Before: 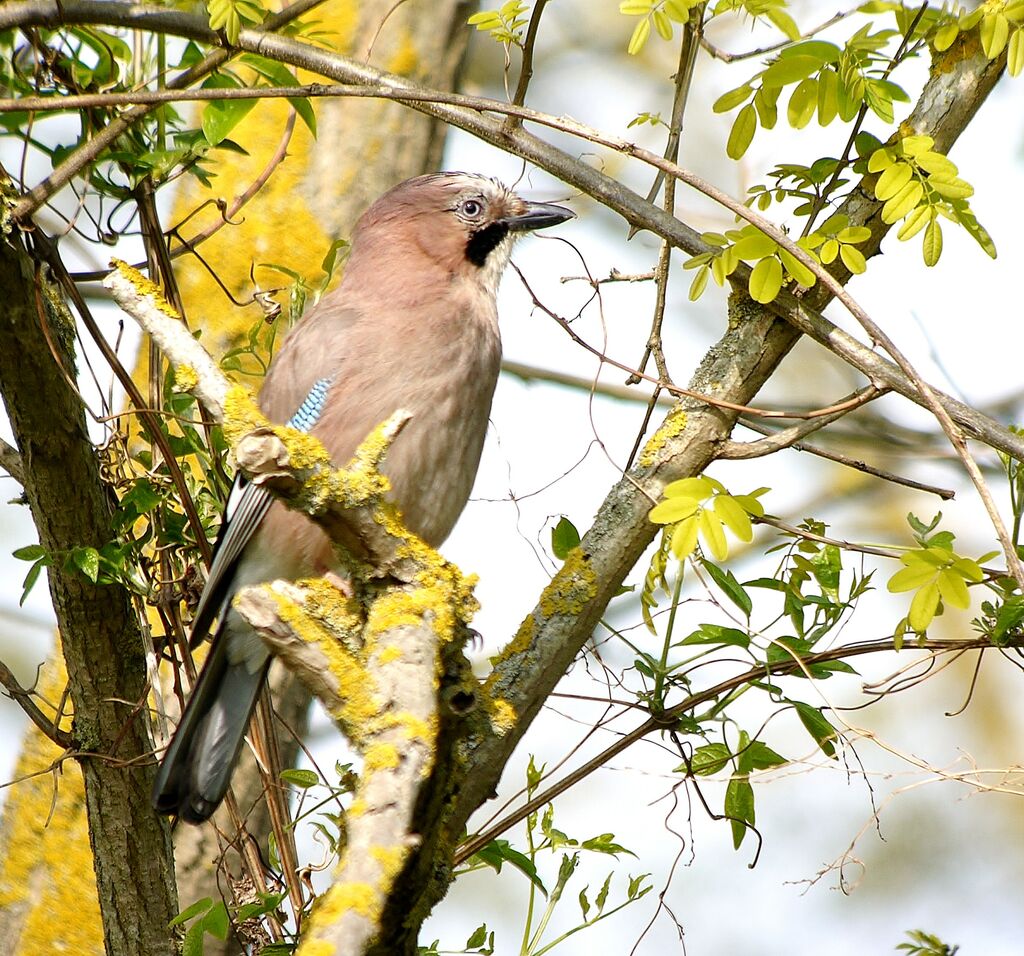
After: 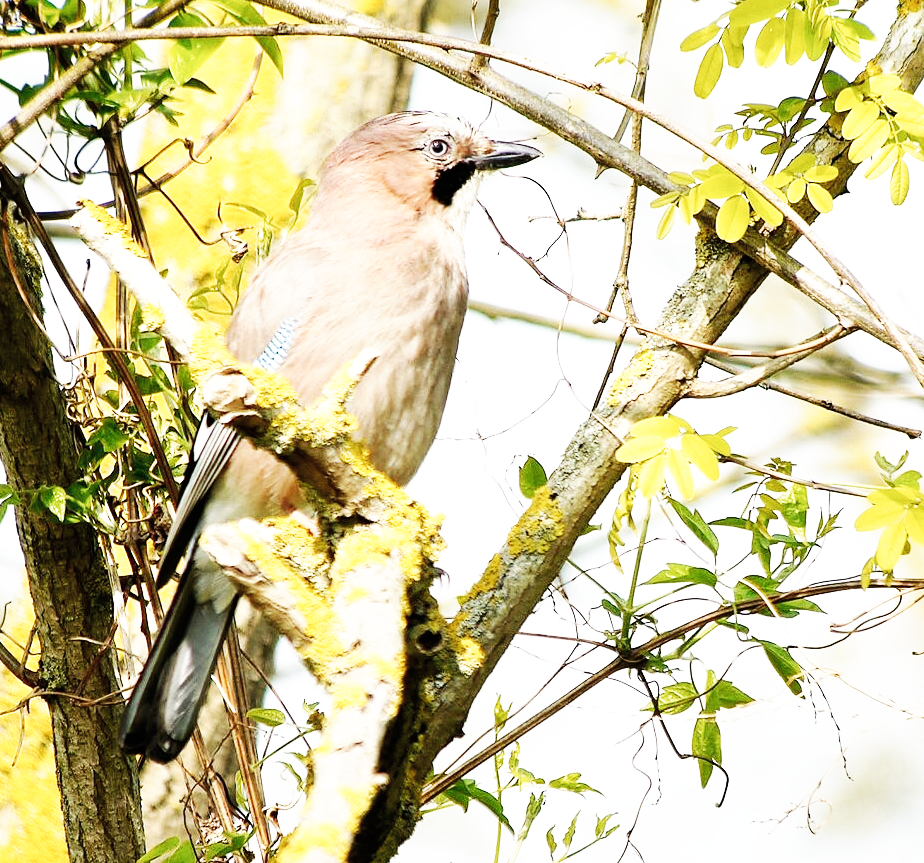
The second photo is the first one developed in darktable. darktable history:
color correction: saturation 0.8
crop: left 3.305%, top 6.436%, right 6.389%, bottom 3.258%
tone equalizer: on, module defaults
base curve: curves: ch0 [(0, 0) (0.007, 0.004) (0.027, 0.03) (0.046, 0.07) (0.207, 0.54) (0.442, 0.872) (0.673, 0.972) (1, 1)], preserve colors none
